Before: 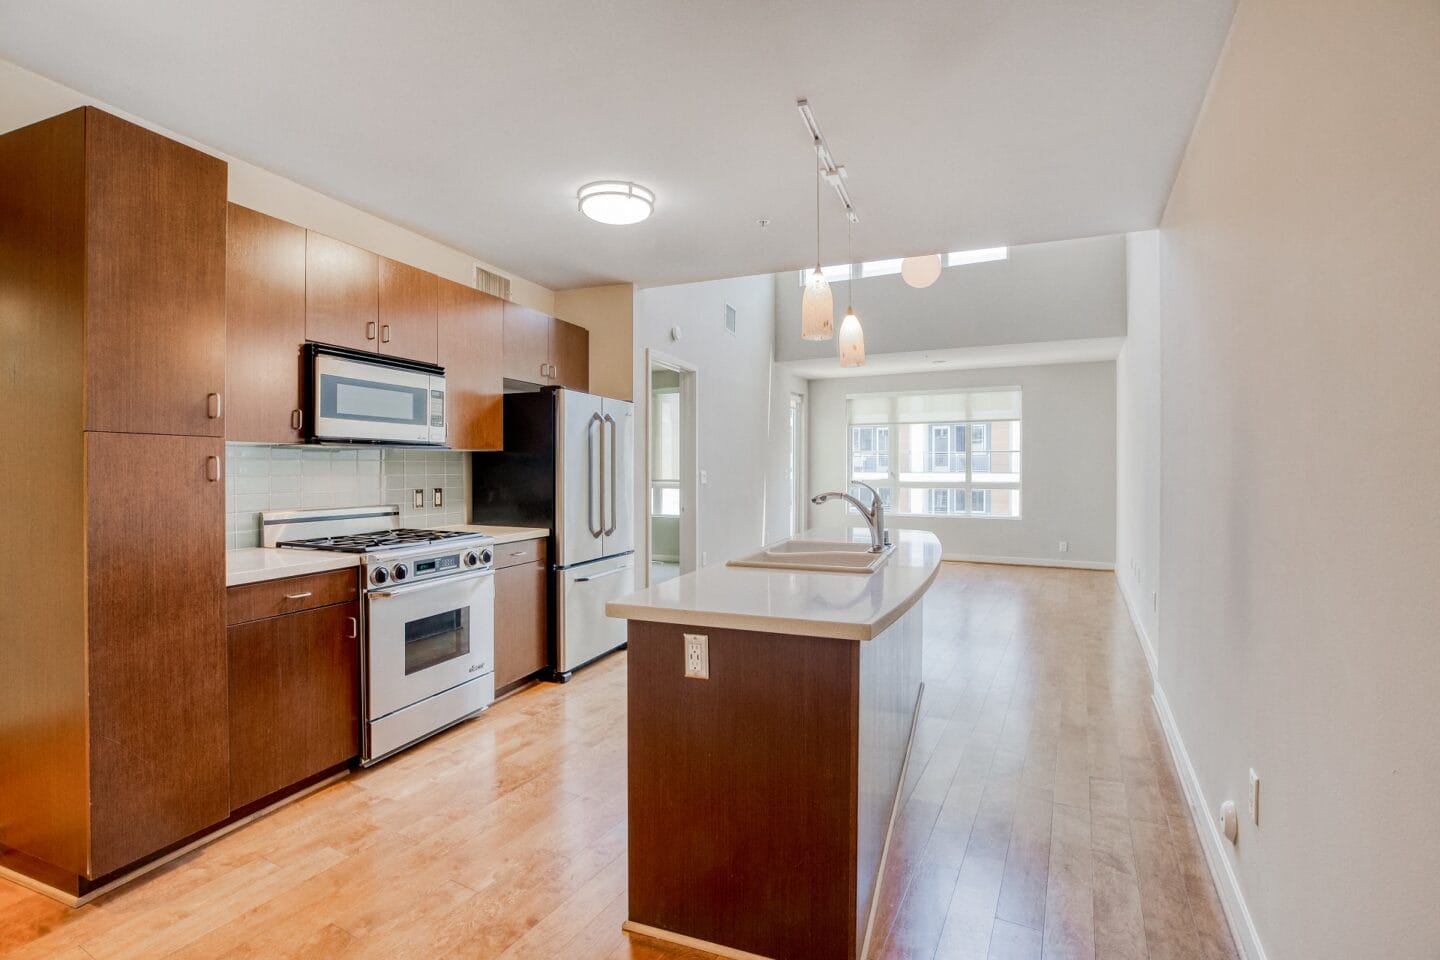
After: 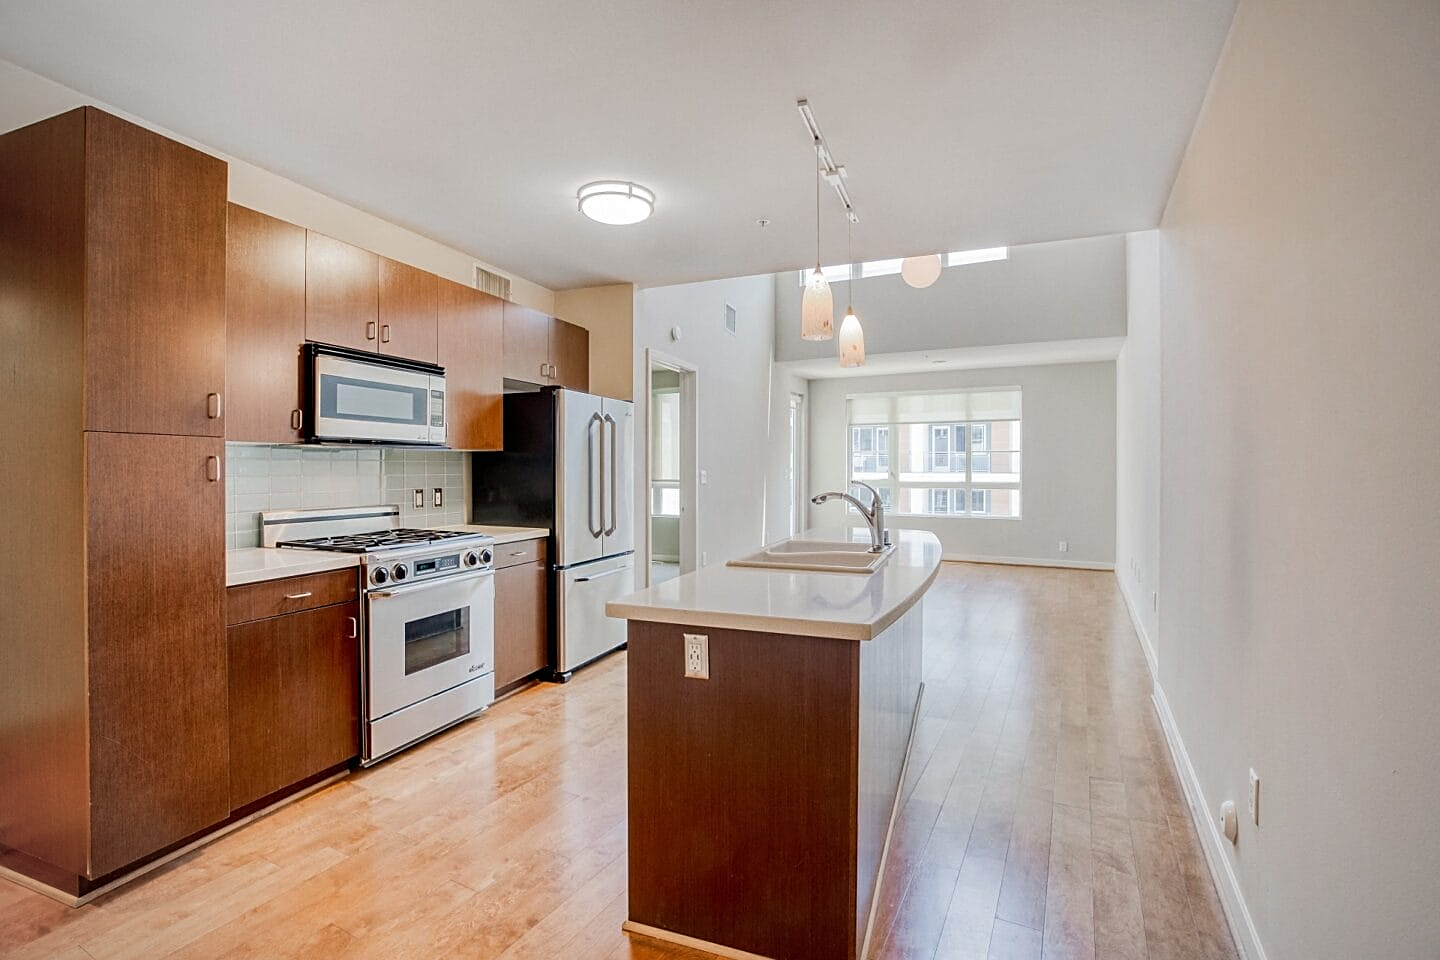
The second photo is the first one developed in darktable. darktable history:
white balance: red 1, blue 1
vignetting: fall-off radius 45%, brightness -0.33
sharpen: on, module defaults
